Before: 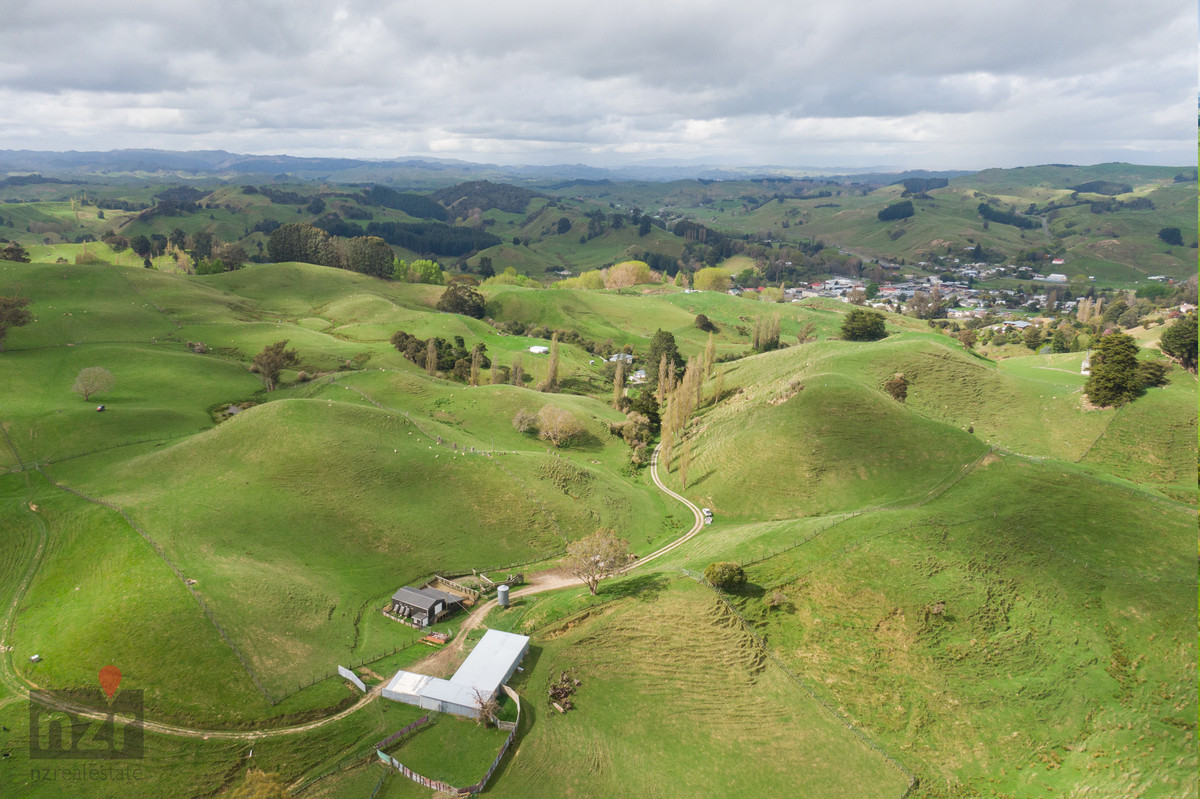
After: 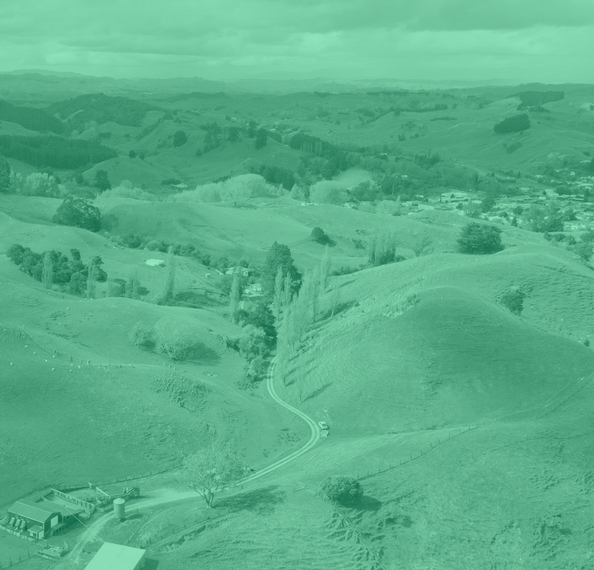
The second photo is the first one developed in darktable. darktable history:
exposure: black level correction 0, compensate exposure bias true, compensate highlight preservation false
colorize: hue 147.6°, saturation 65%, lightness 21.64%
crop: left 32.075%, top 10.976%, right 18.355%, bottom 17.596%
